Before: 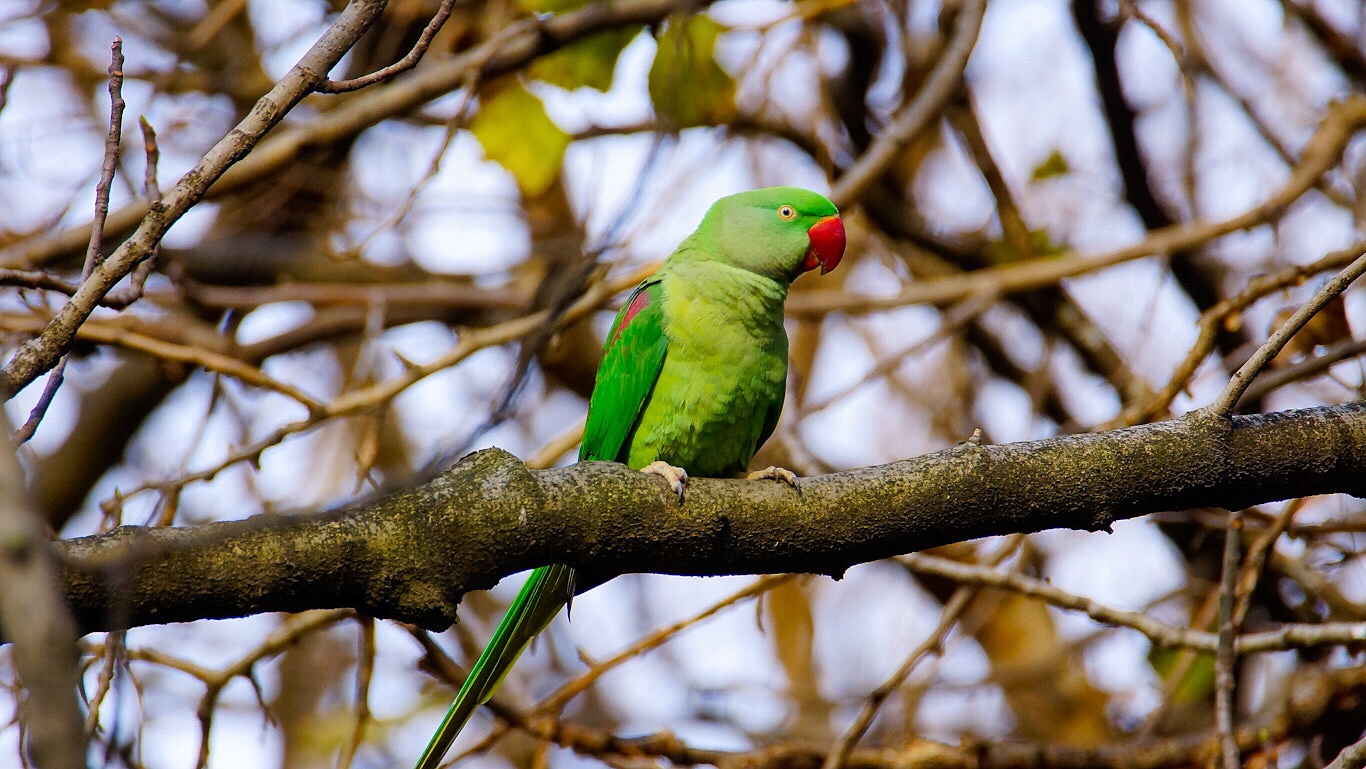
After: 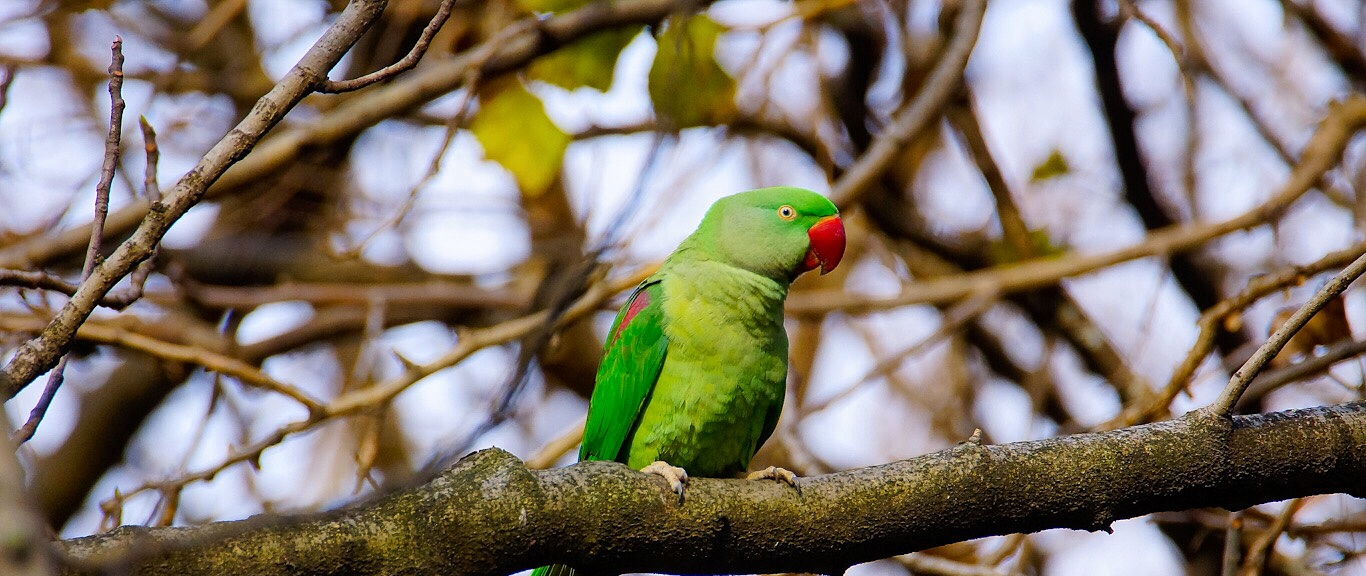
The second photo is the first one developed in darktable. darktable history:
crop: bottom 24.988%
